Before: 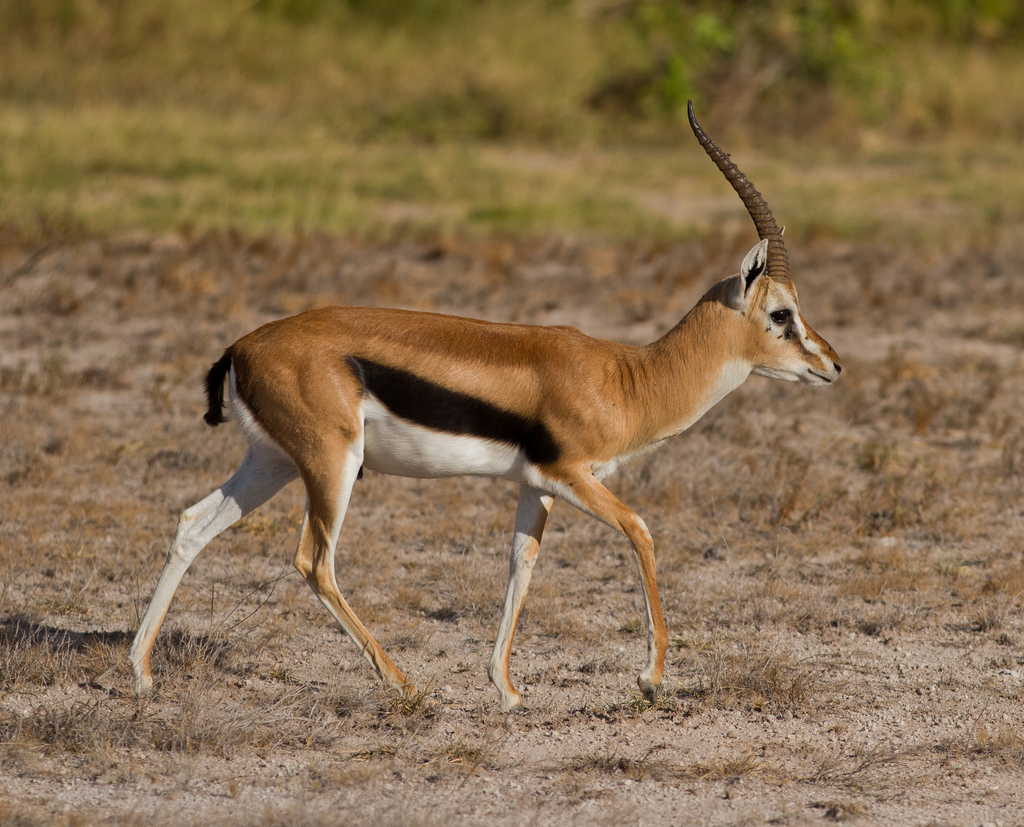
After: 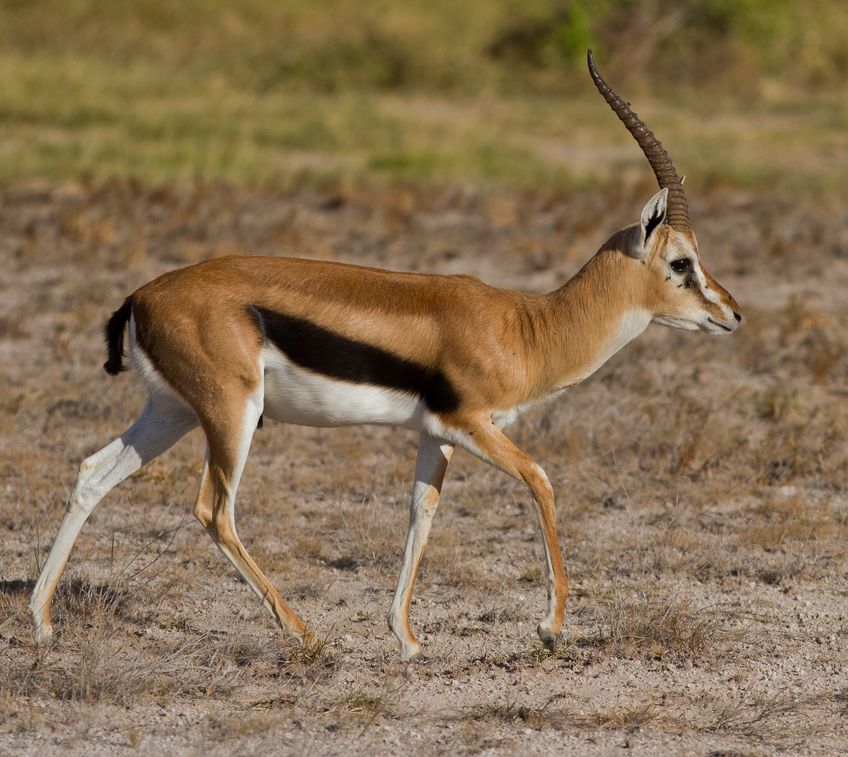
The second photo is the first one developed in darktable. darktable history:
crop: left 9.807%, top 6.259%, right 7.334%, bottom 2.177%
exposure: compensate highlight preservation false
white balance: red 0.982, blue 1.018
tone equalizer: on, module defaults
